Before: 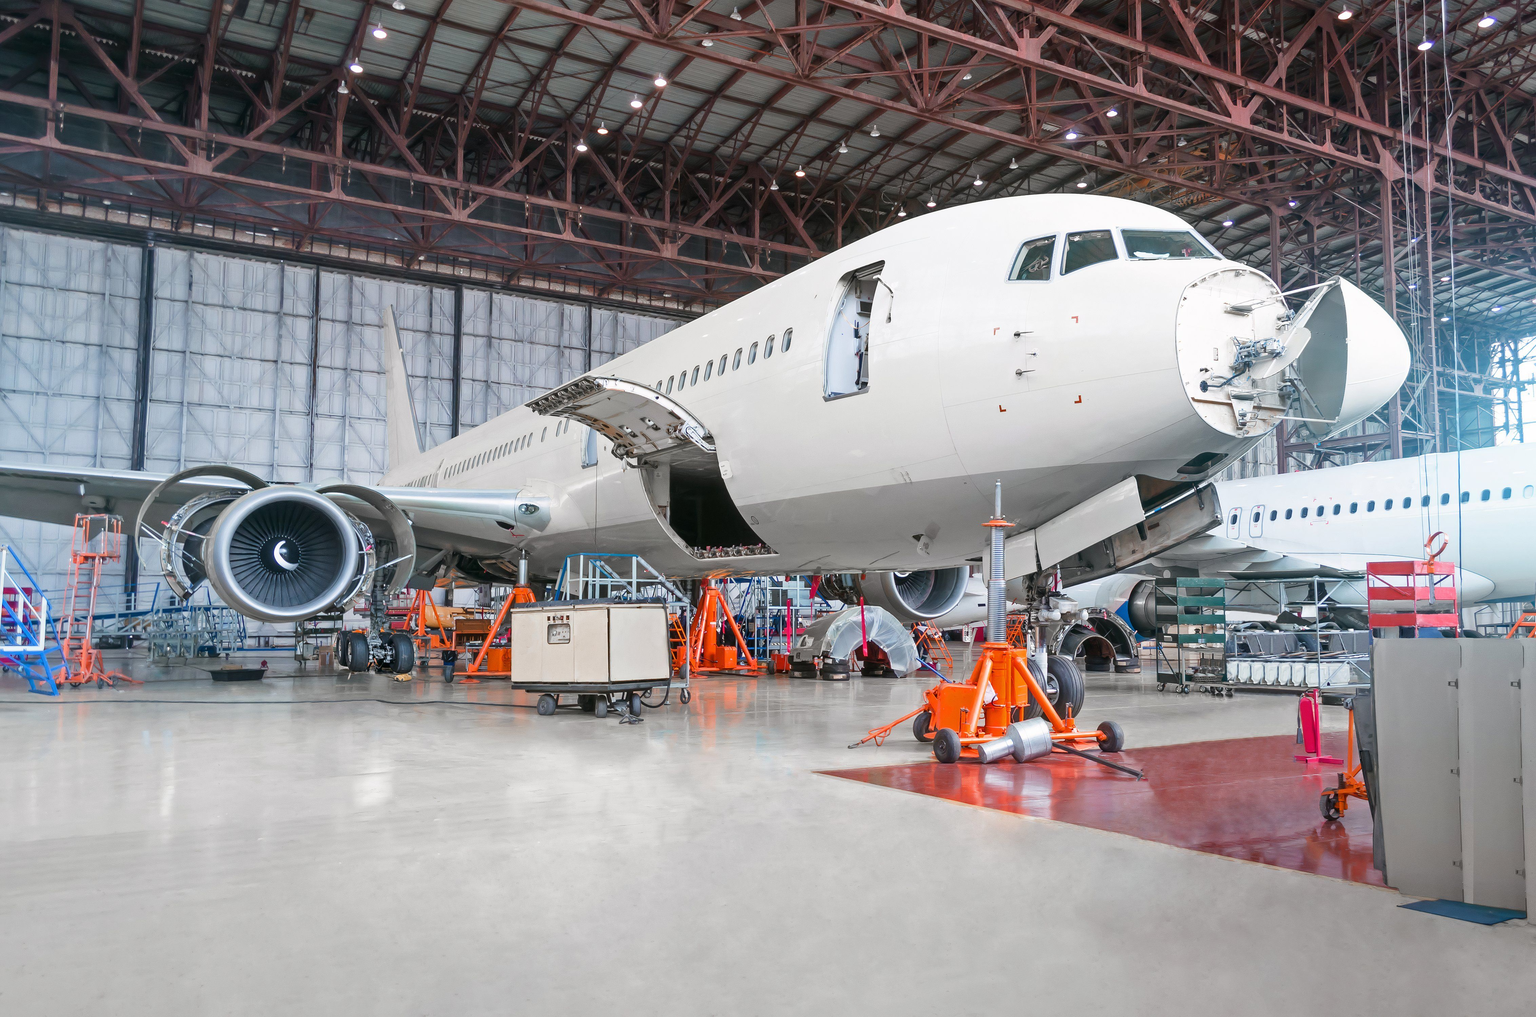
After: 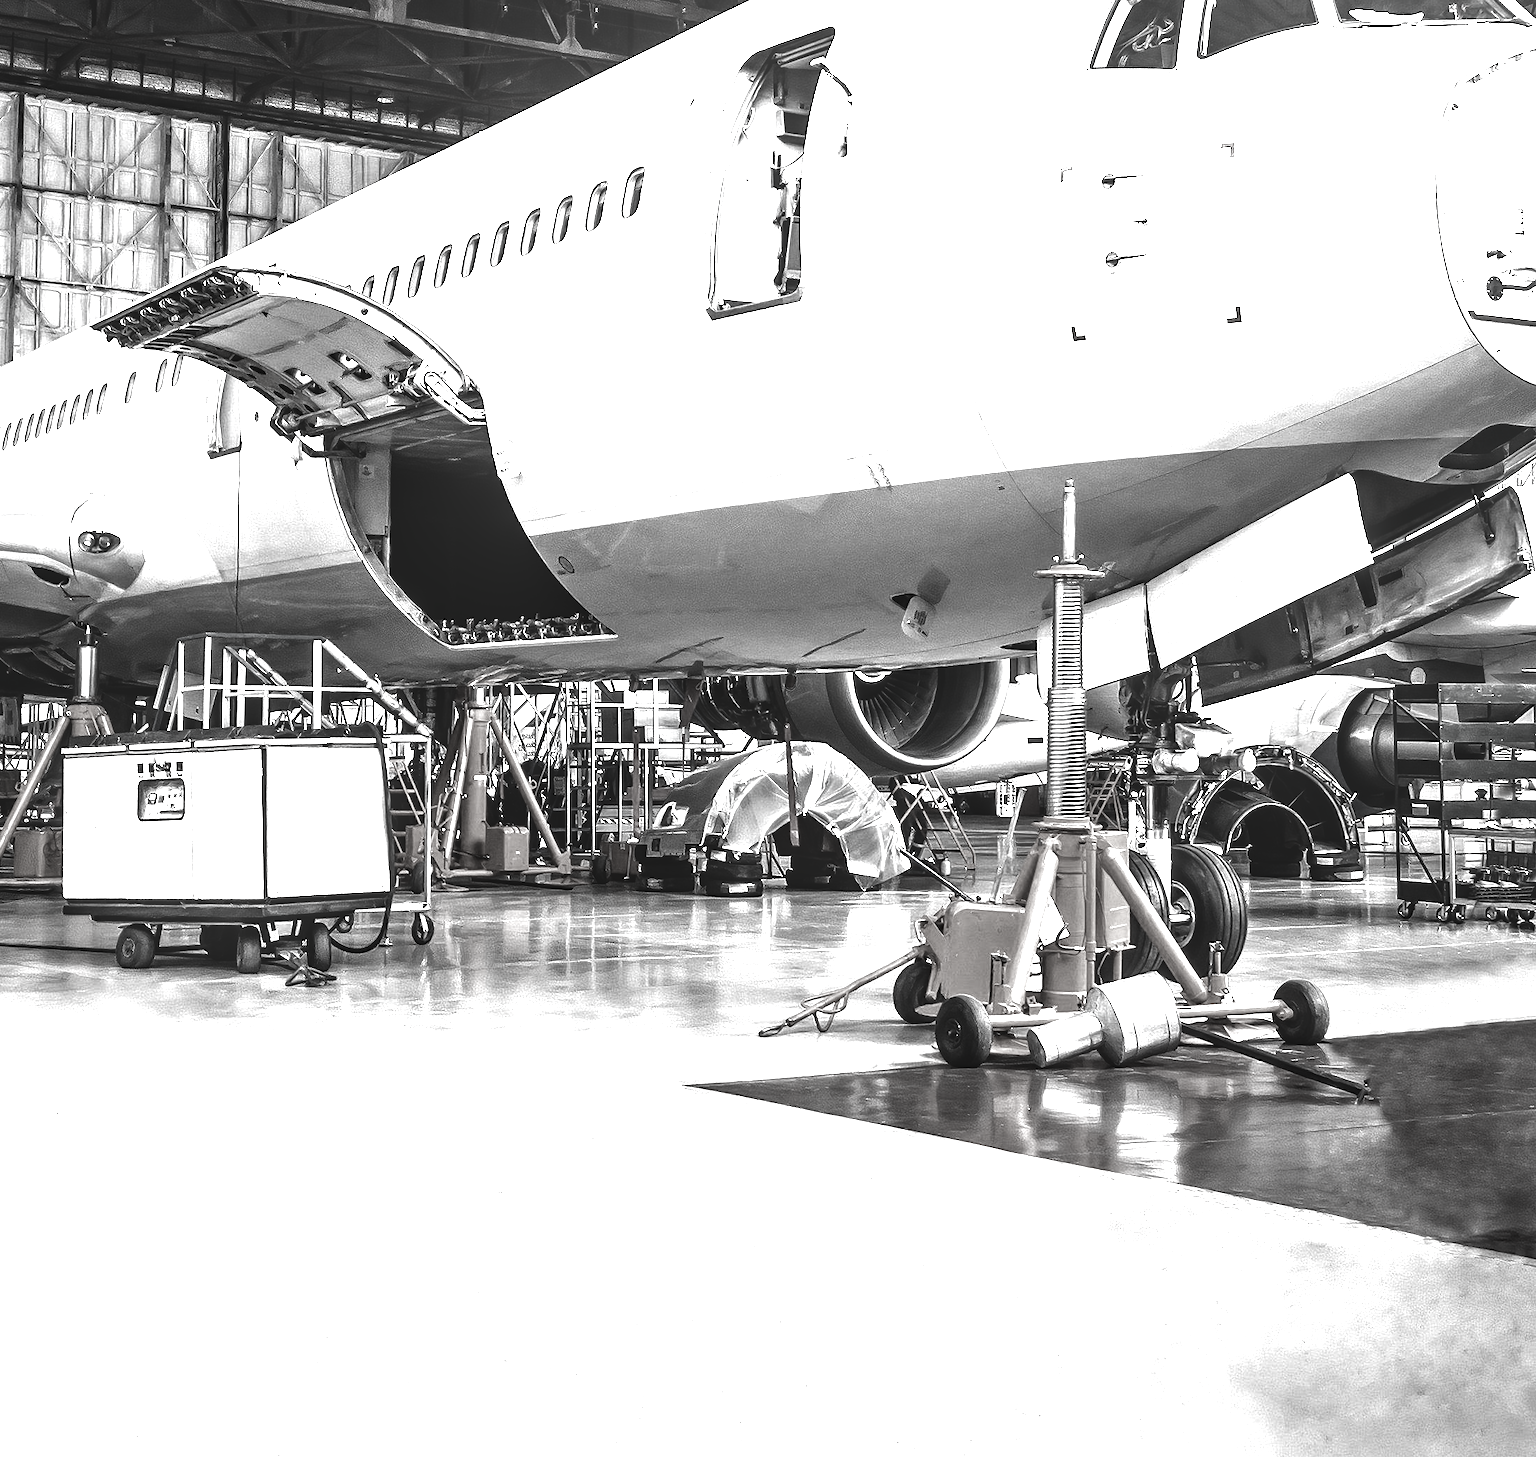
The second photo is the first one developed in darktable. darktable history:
contrast brightness saturation: contrast 0.022, brightness -0.99, saturation -0.984
exposure: black level correction 0, exposure 1.104 EV, compensate exposure bias true, compensate highlight preservation false
crop: left 31.316%, top 24.301%, right 20.304%, bottom 6.367%
local contrast: on, module defaults
